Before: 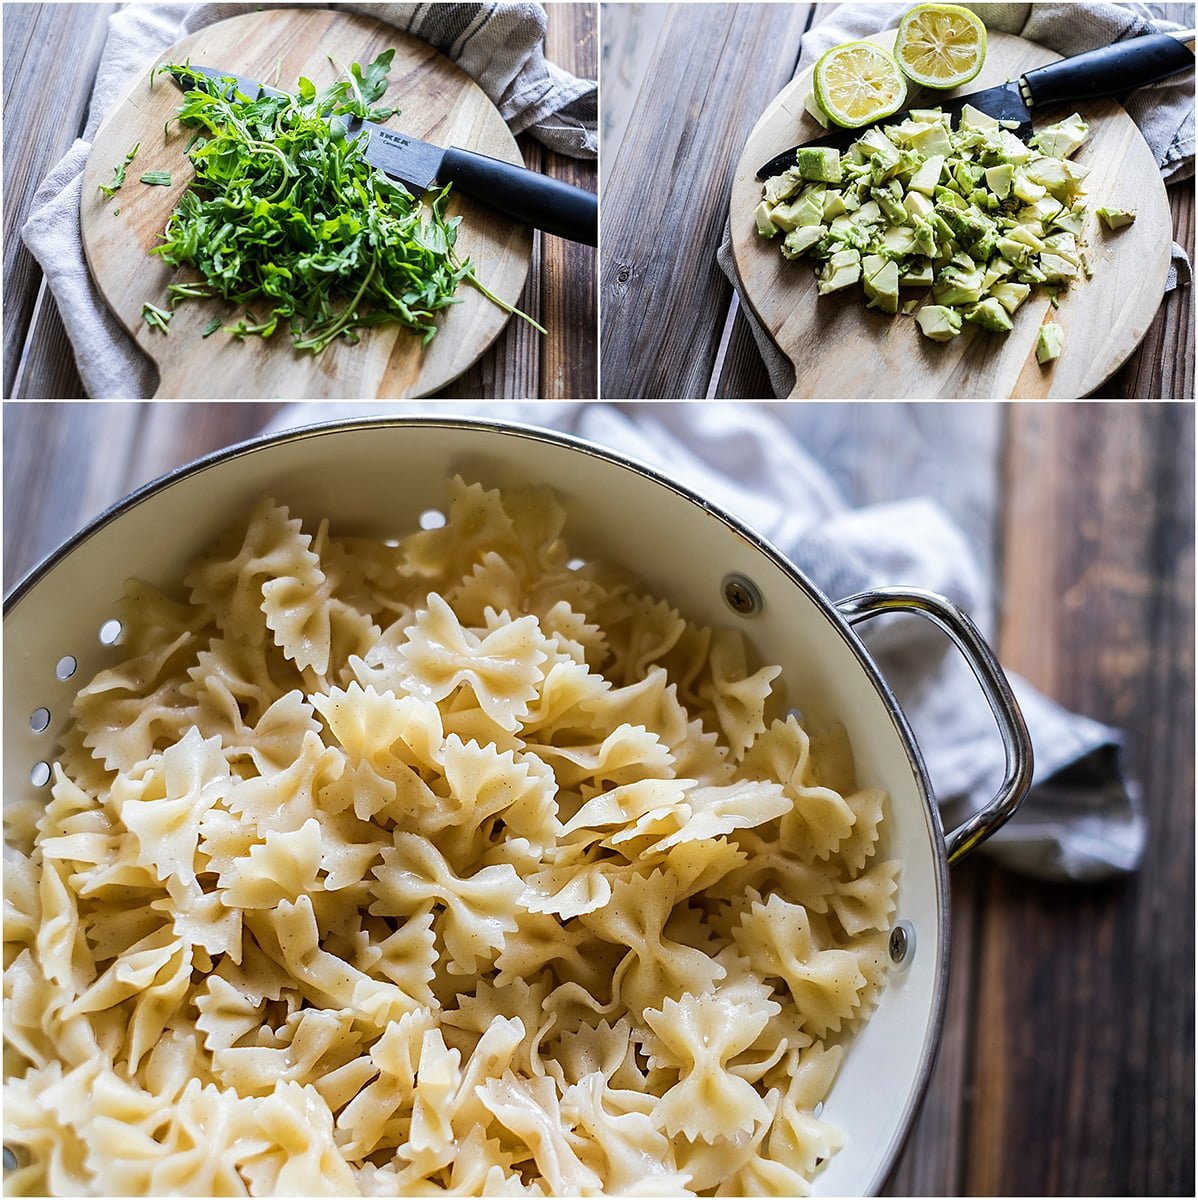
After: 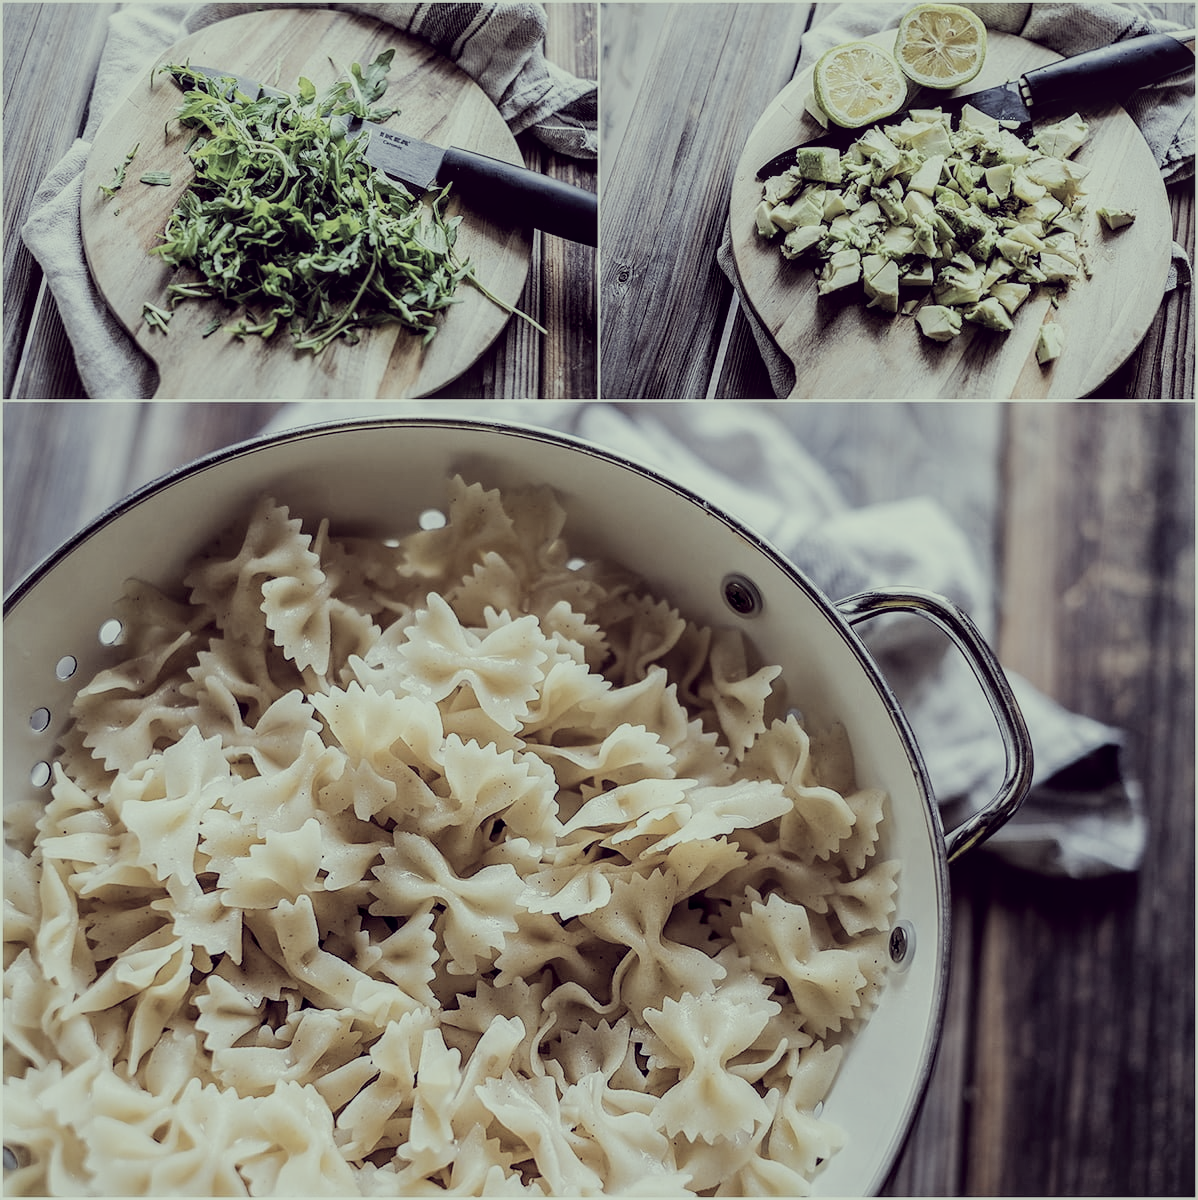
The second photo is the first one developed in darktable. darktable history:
color correction: highlights a* -20.17, highlights b* 20.27, shadows a* 20.03, shadows b* -20.46, saturation 0.43
filmic rgb: black relative exposure -7.15 EV, white relative exposure 5.36 EV, hardness 3.02
local contrast: on, module defaults
